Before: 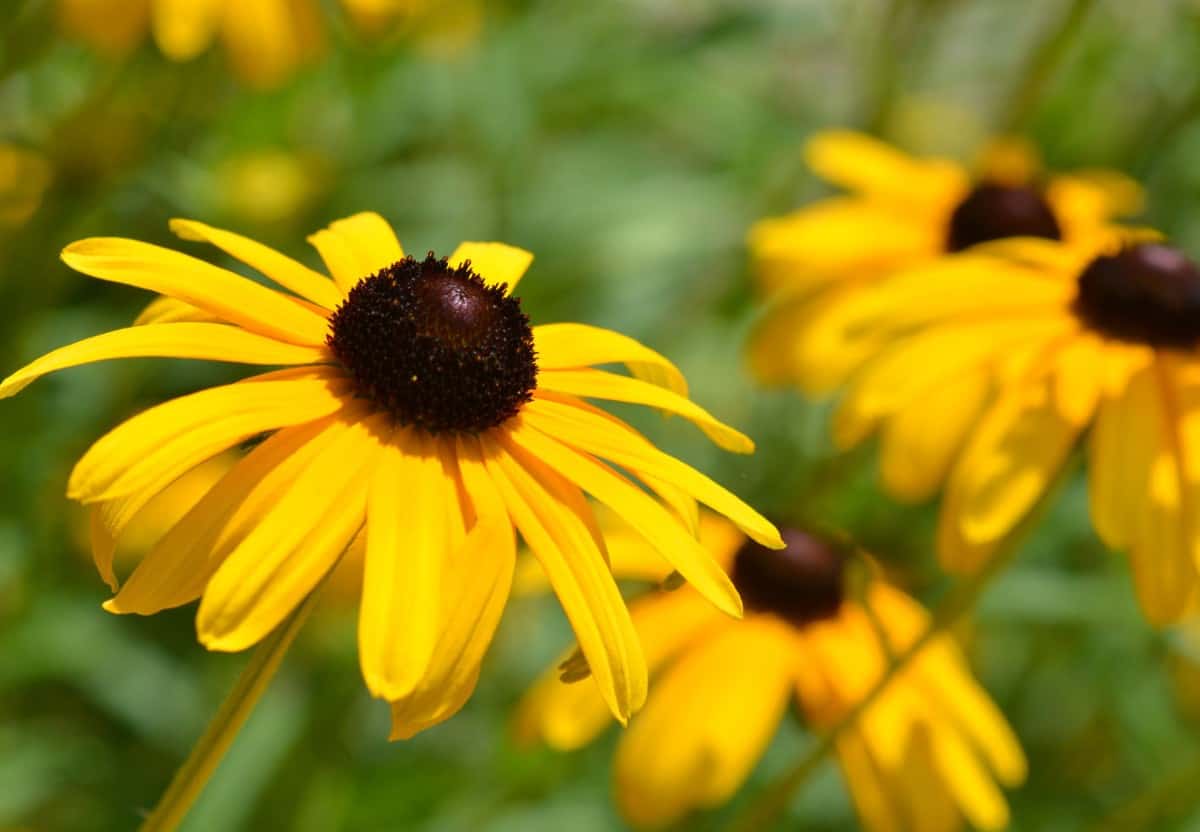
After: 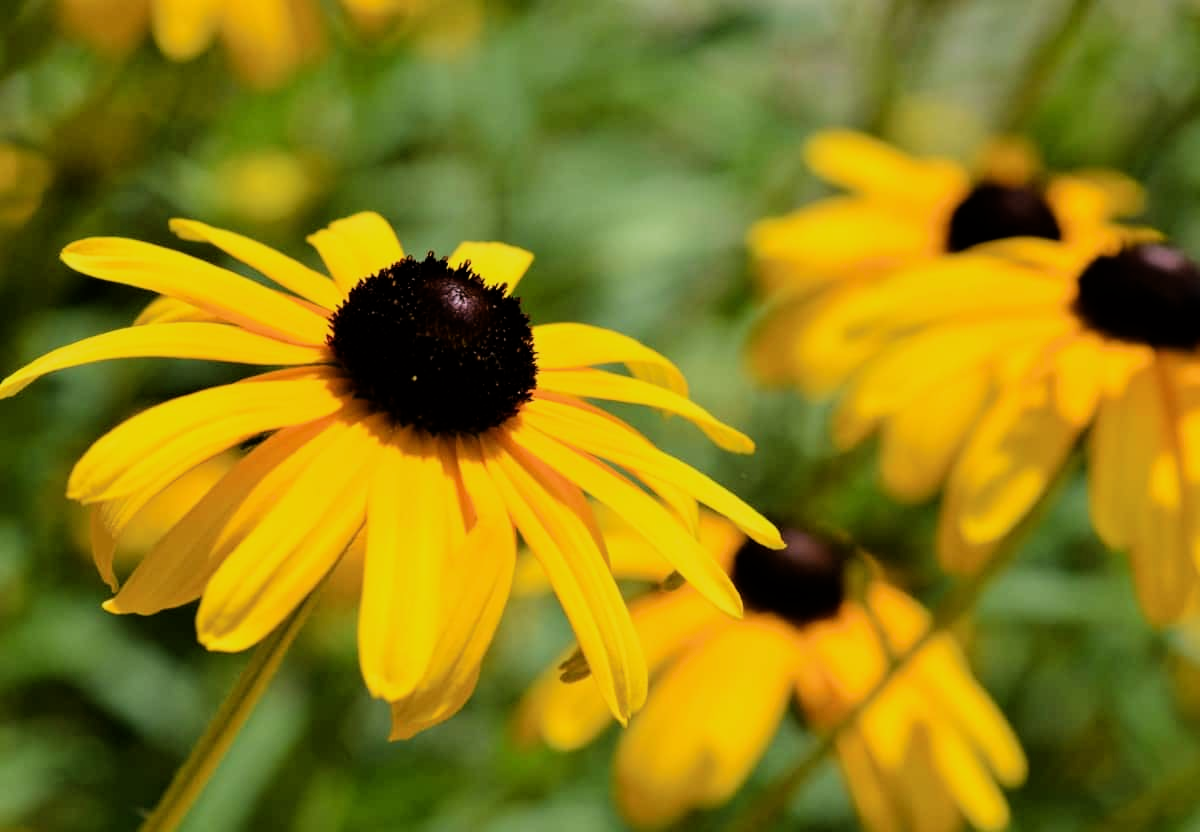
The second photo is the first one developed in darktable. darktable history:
filmic rgb: black relative exposure -5.09 EV, white relative exposure 3.99 EV, hardness 2.9, contrast 1.296, highlights saturation mix -31.15%
